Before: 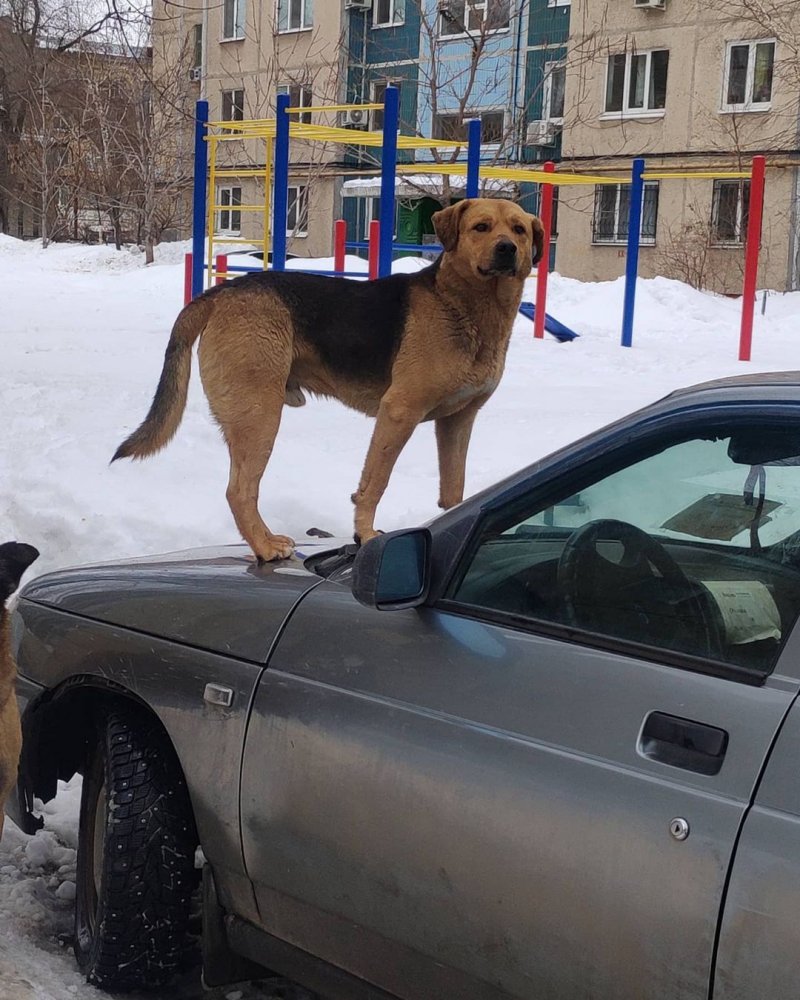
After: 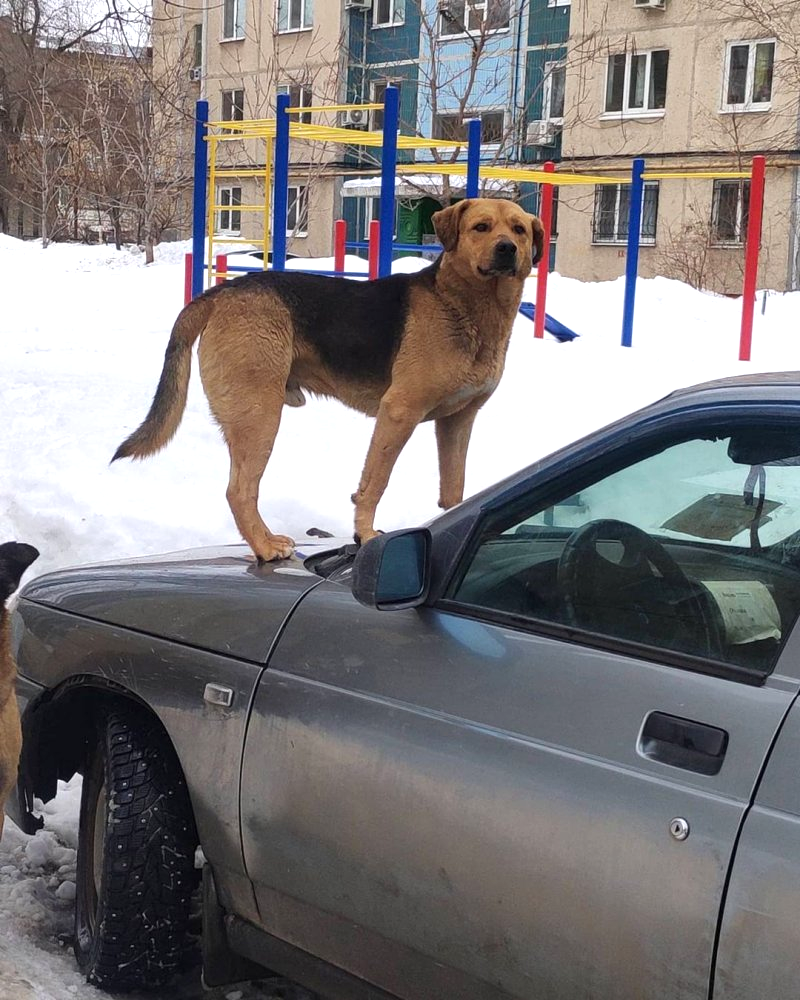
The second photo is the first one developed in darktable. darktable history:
exposure: exposure 0.569 EV, compensate highlight preservation false
